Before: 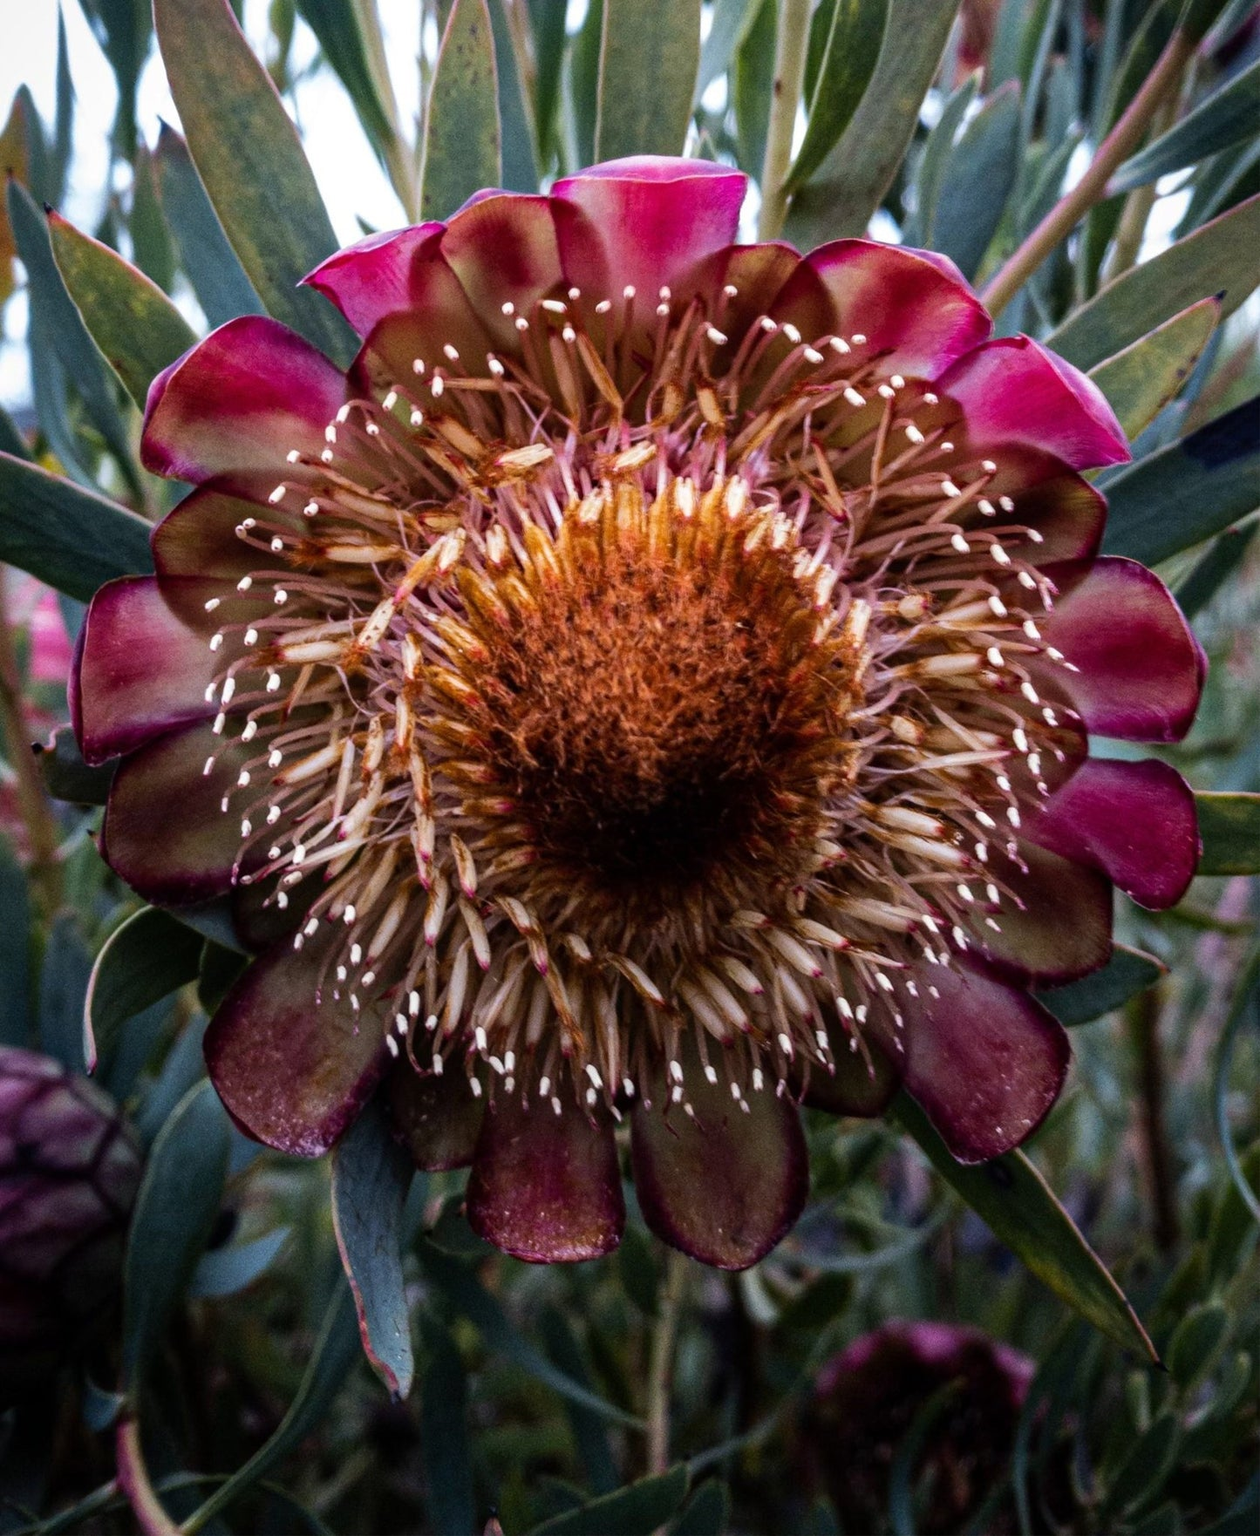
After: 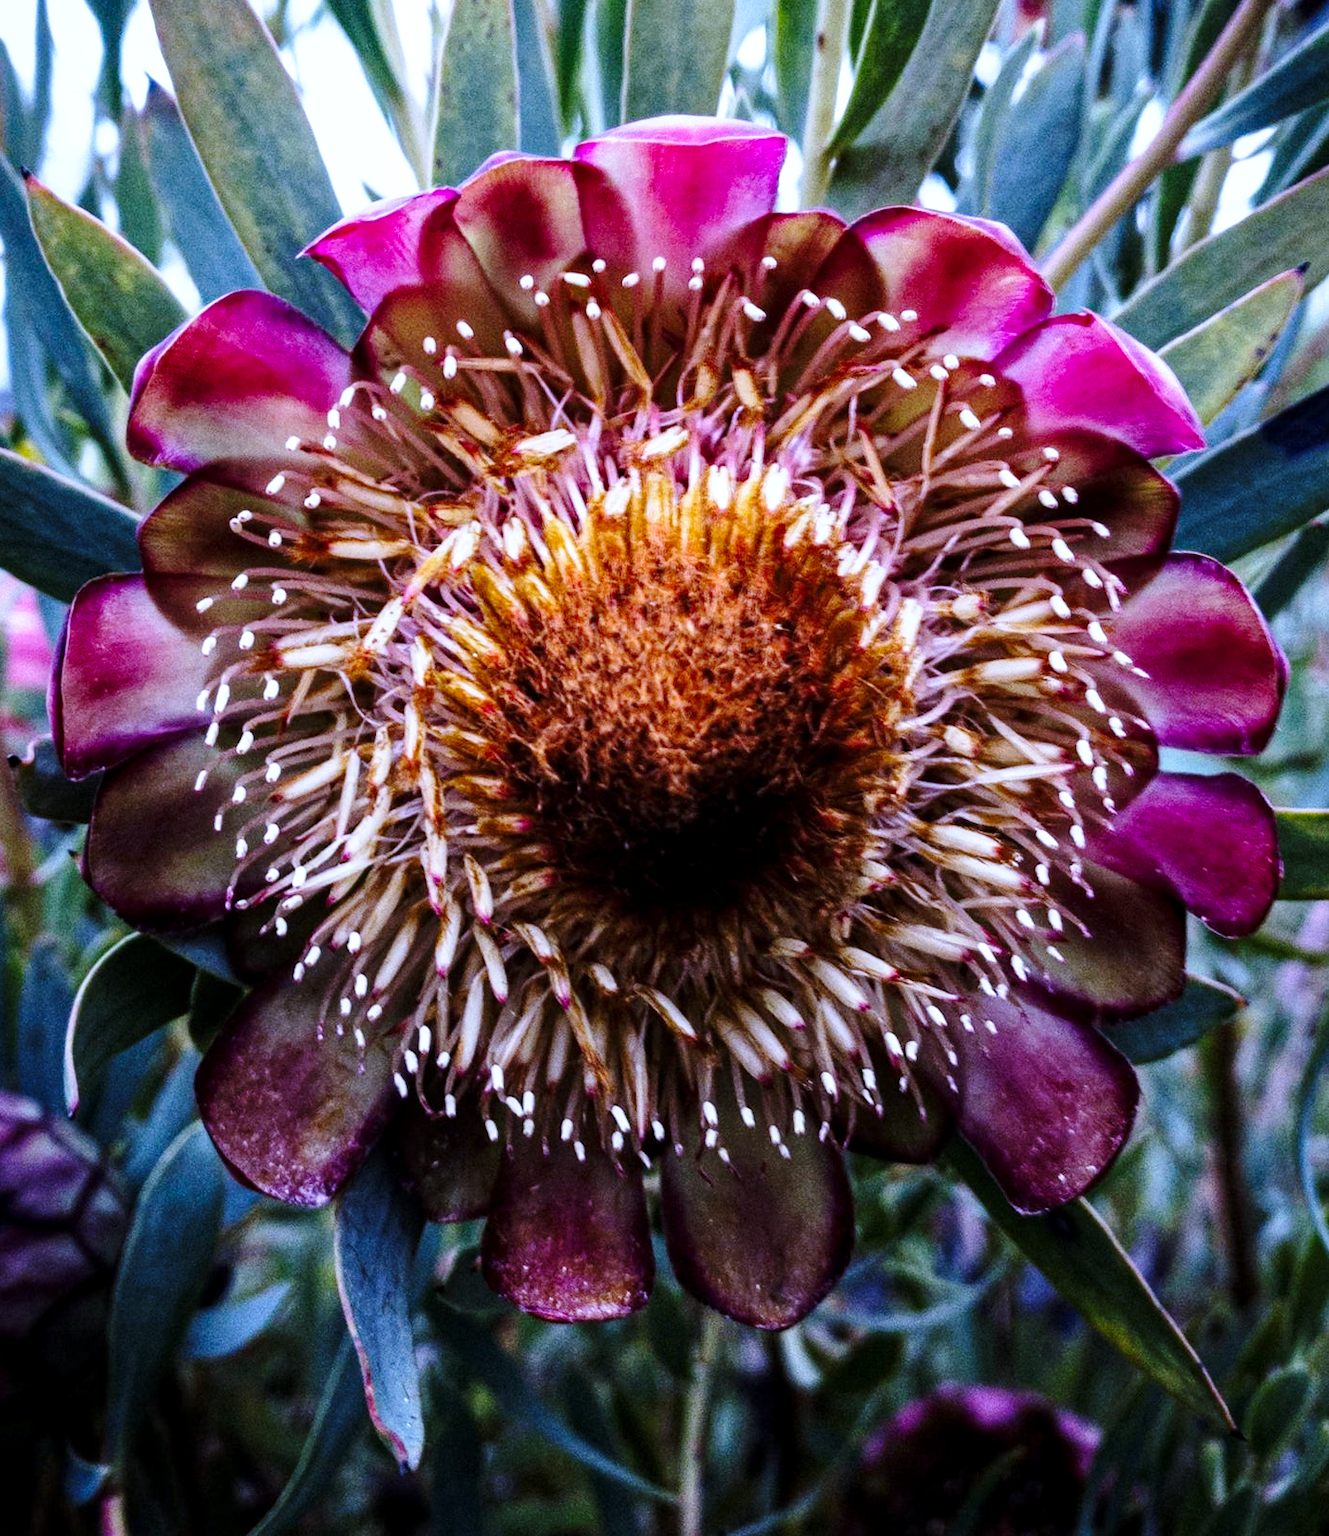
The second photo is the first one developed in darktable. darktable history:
base curve: curves: ch0 [(0, 0) (0.028, 0.03) (0.121, 0.232) (0.46, 0.748) (0.859, 0.968) (1, 1)], preserve colors none
local contrast: highlights 100%, shadows 100%, detail 120%, midtone range 0.2
crop: left 1.964%, top 3.251%, right 1.122%, bottom 4.933%
white balance: red 0.871, blue 1.249
